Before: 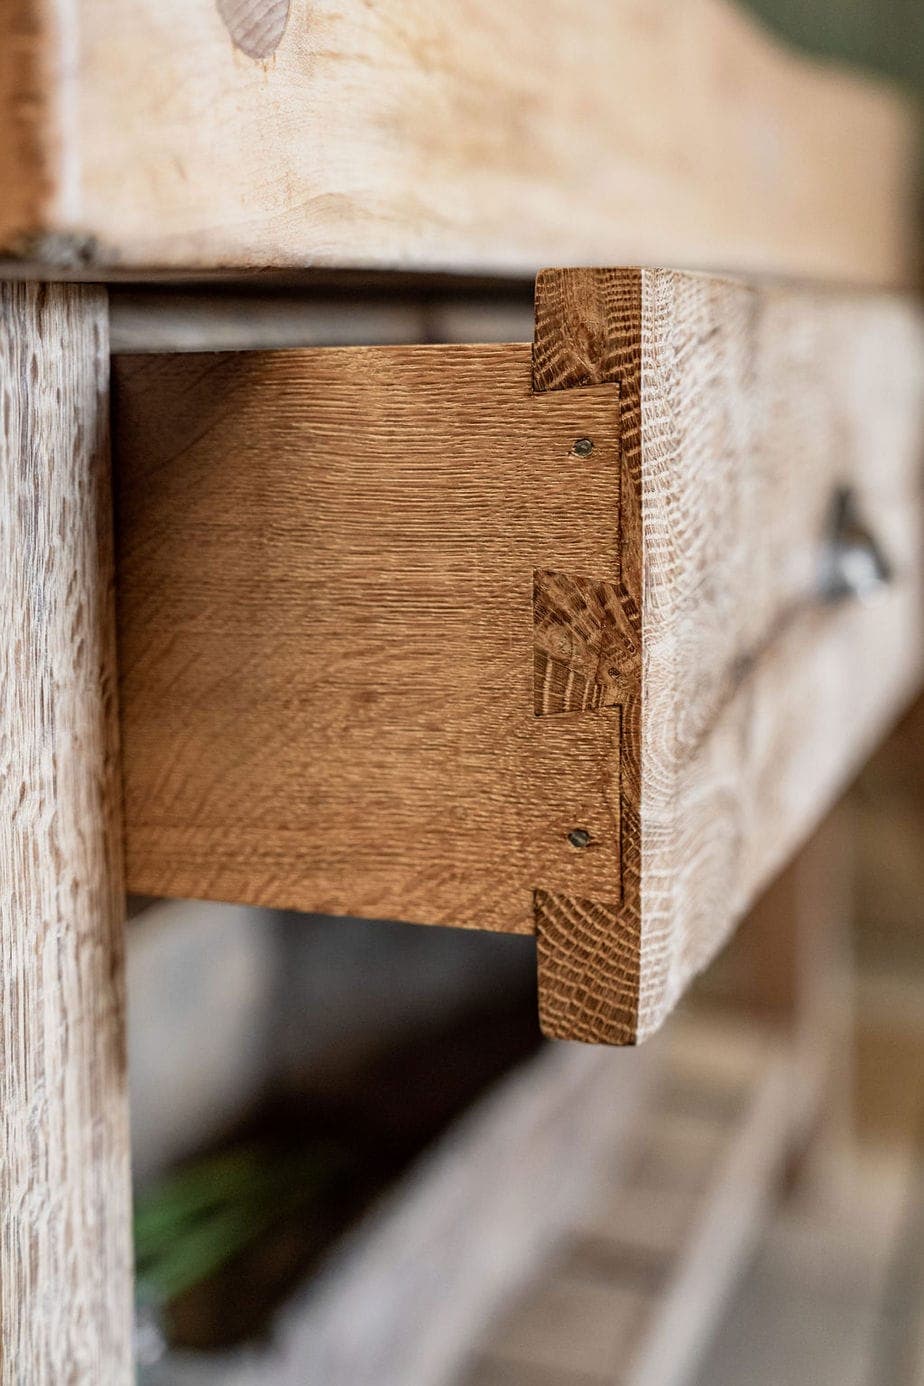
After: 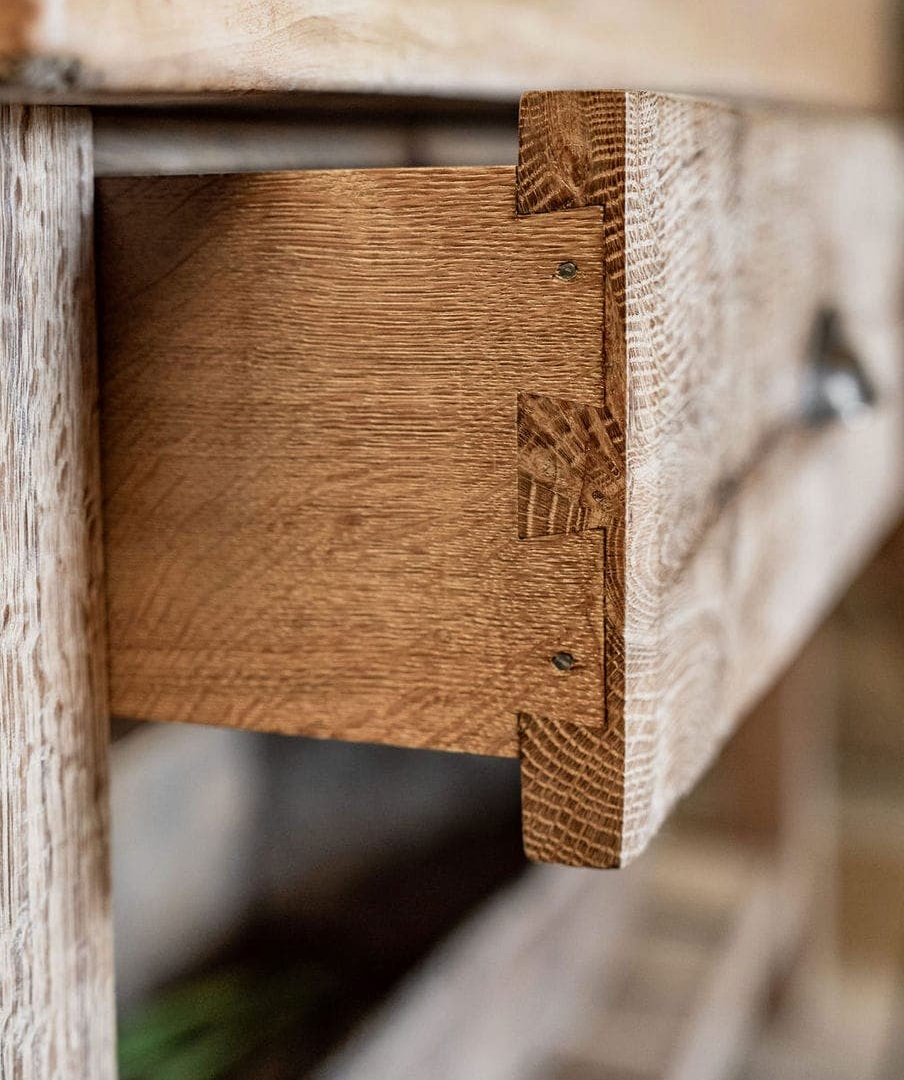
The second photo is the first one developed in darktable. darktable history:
shadows and highlights: shadows color adjustment 97.66%, soften with gaussian
crop and rotate: left 1.814%, top 12.818%, right 0.25%, bottom 9.225%
